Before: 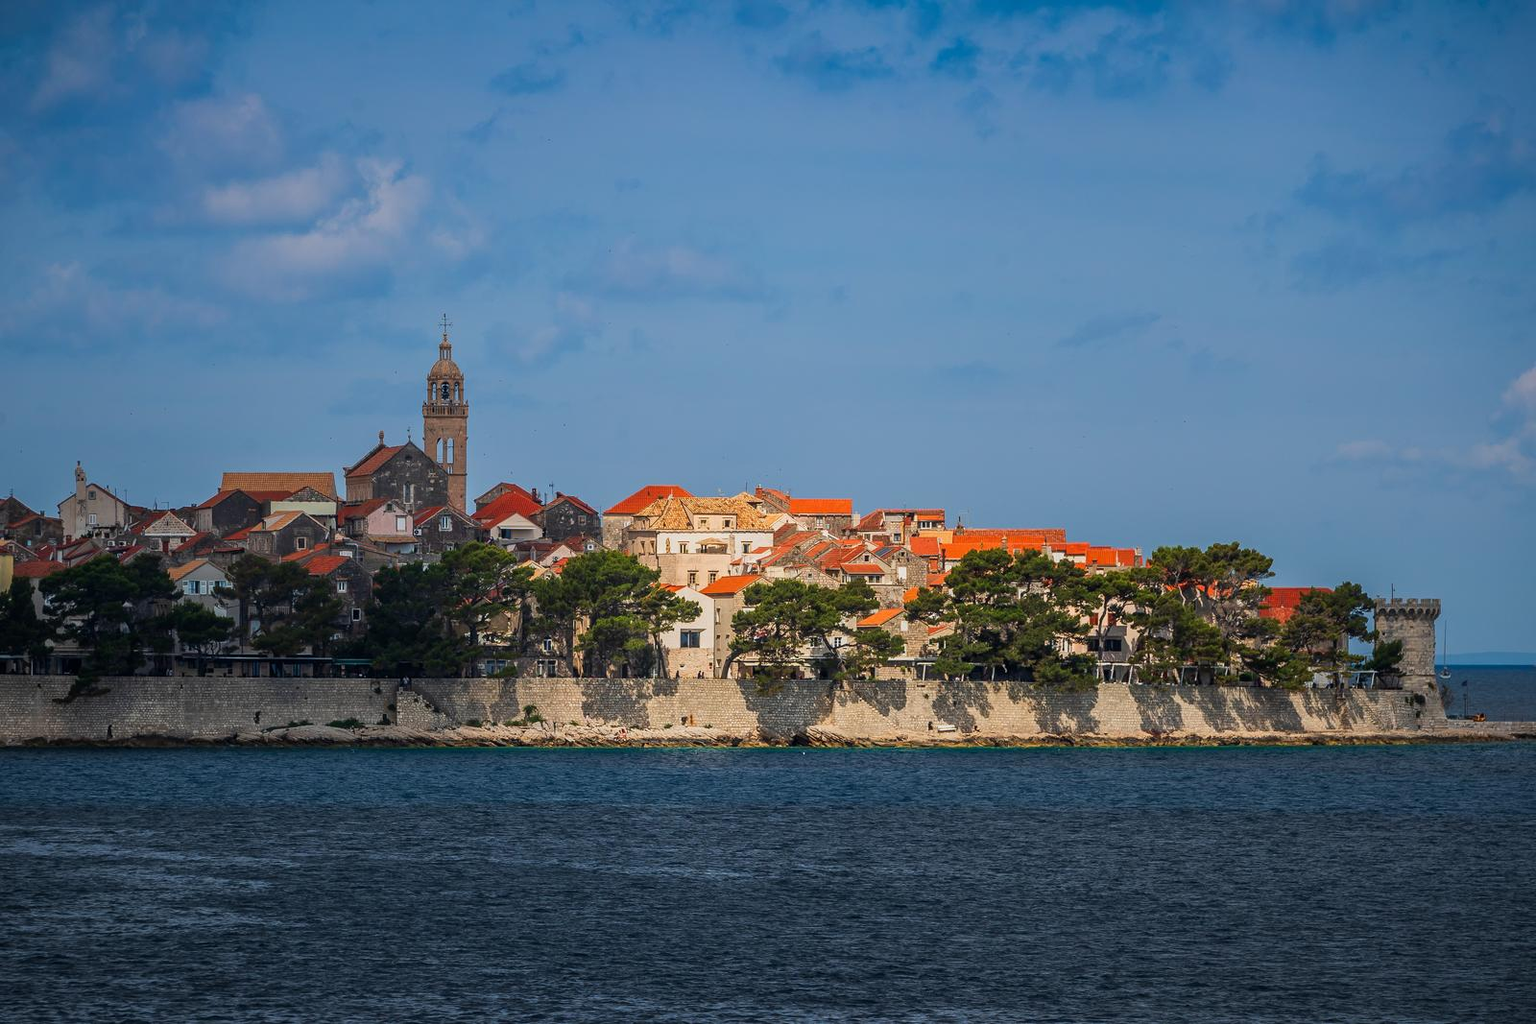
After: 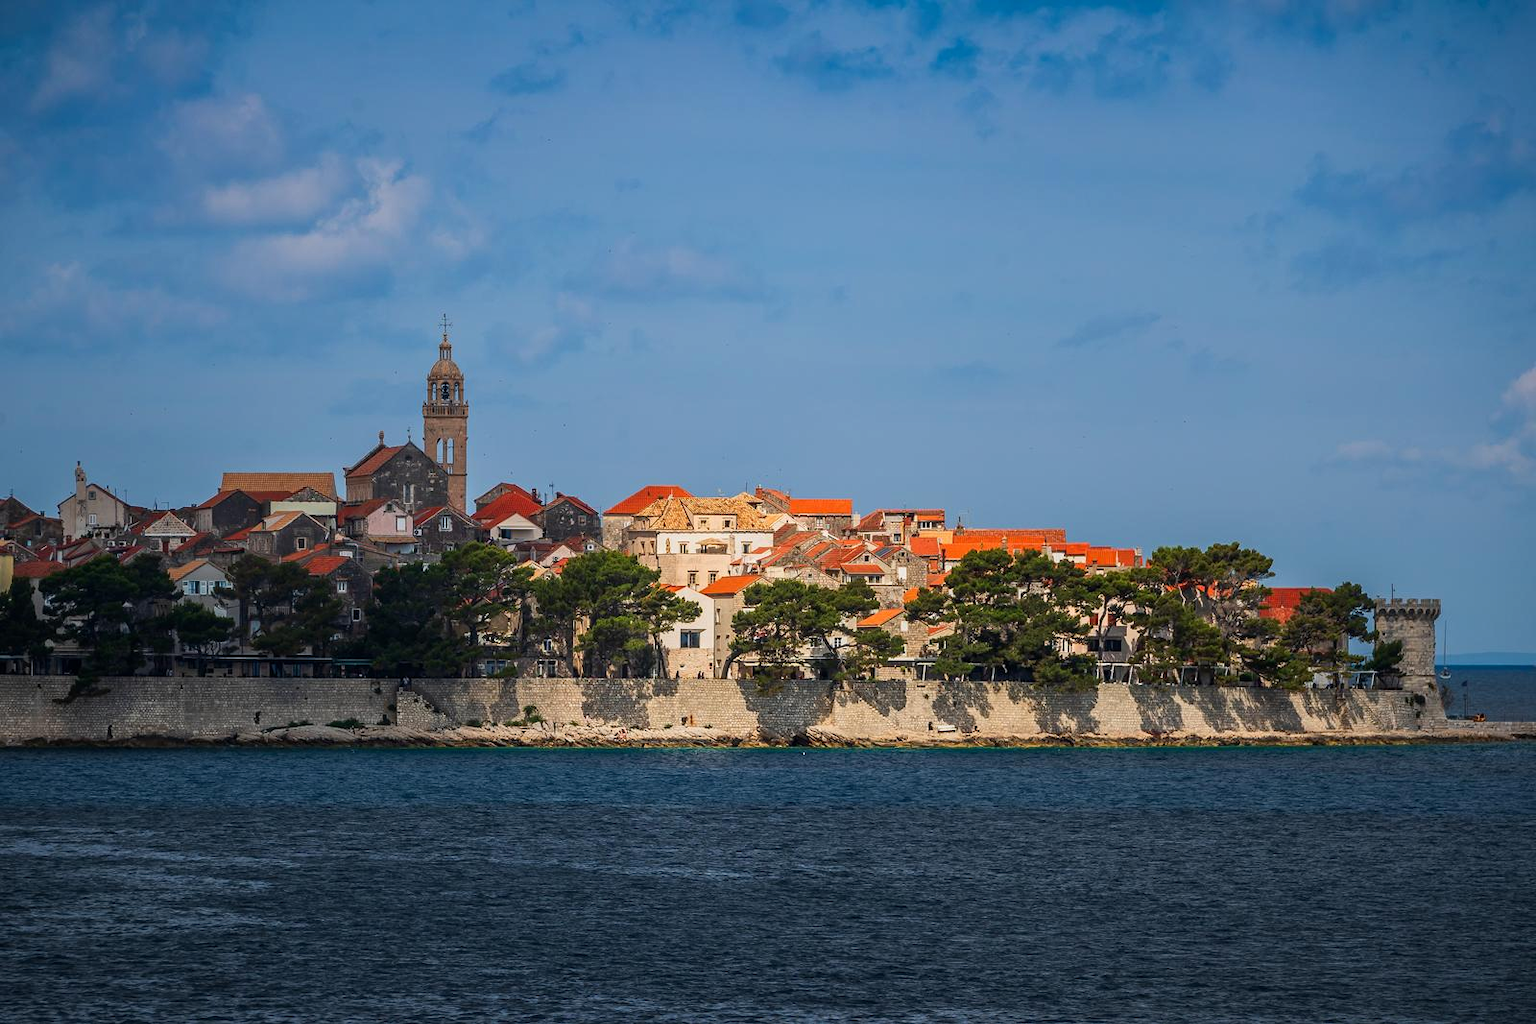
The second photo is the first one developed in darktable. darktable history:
contrast brightness saturation: contrast 0.079, saturation 0.017
shadows and highlights: shadows -10.68, white point adjustment 1.64, highlights 10.37
